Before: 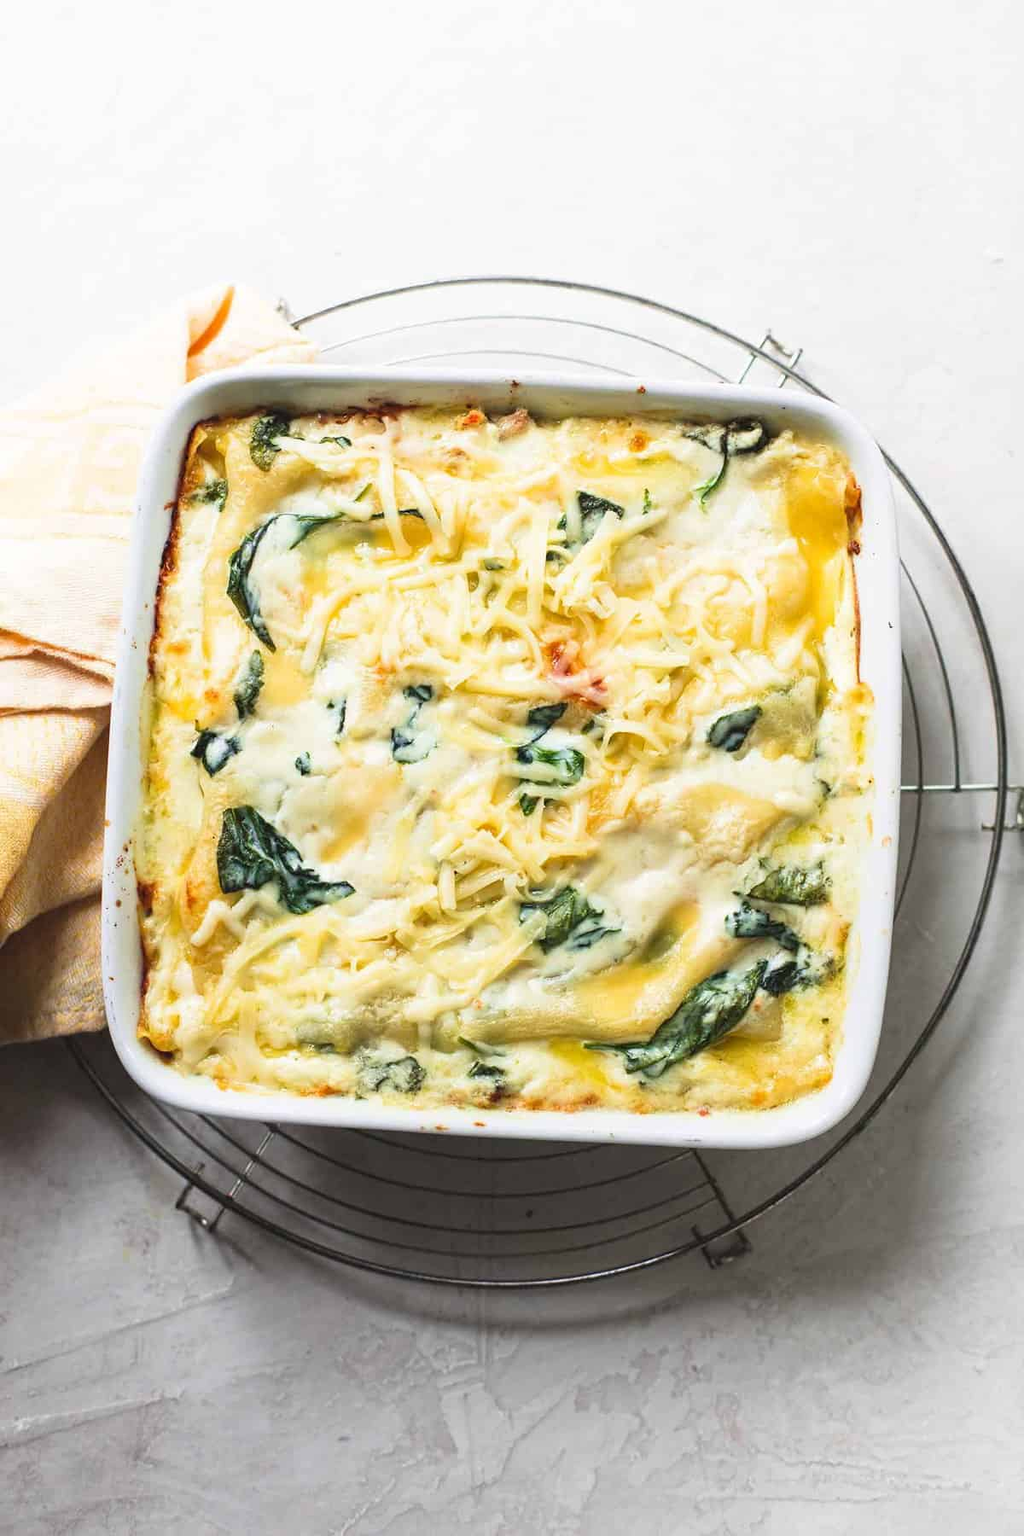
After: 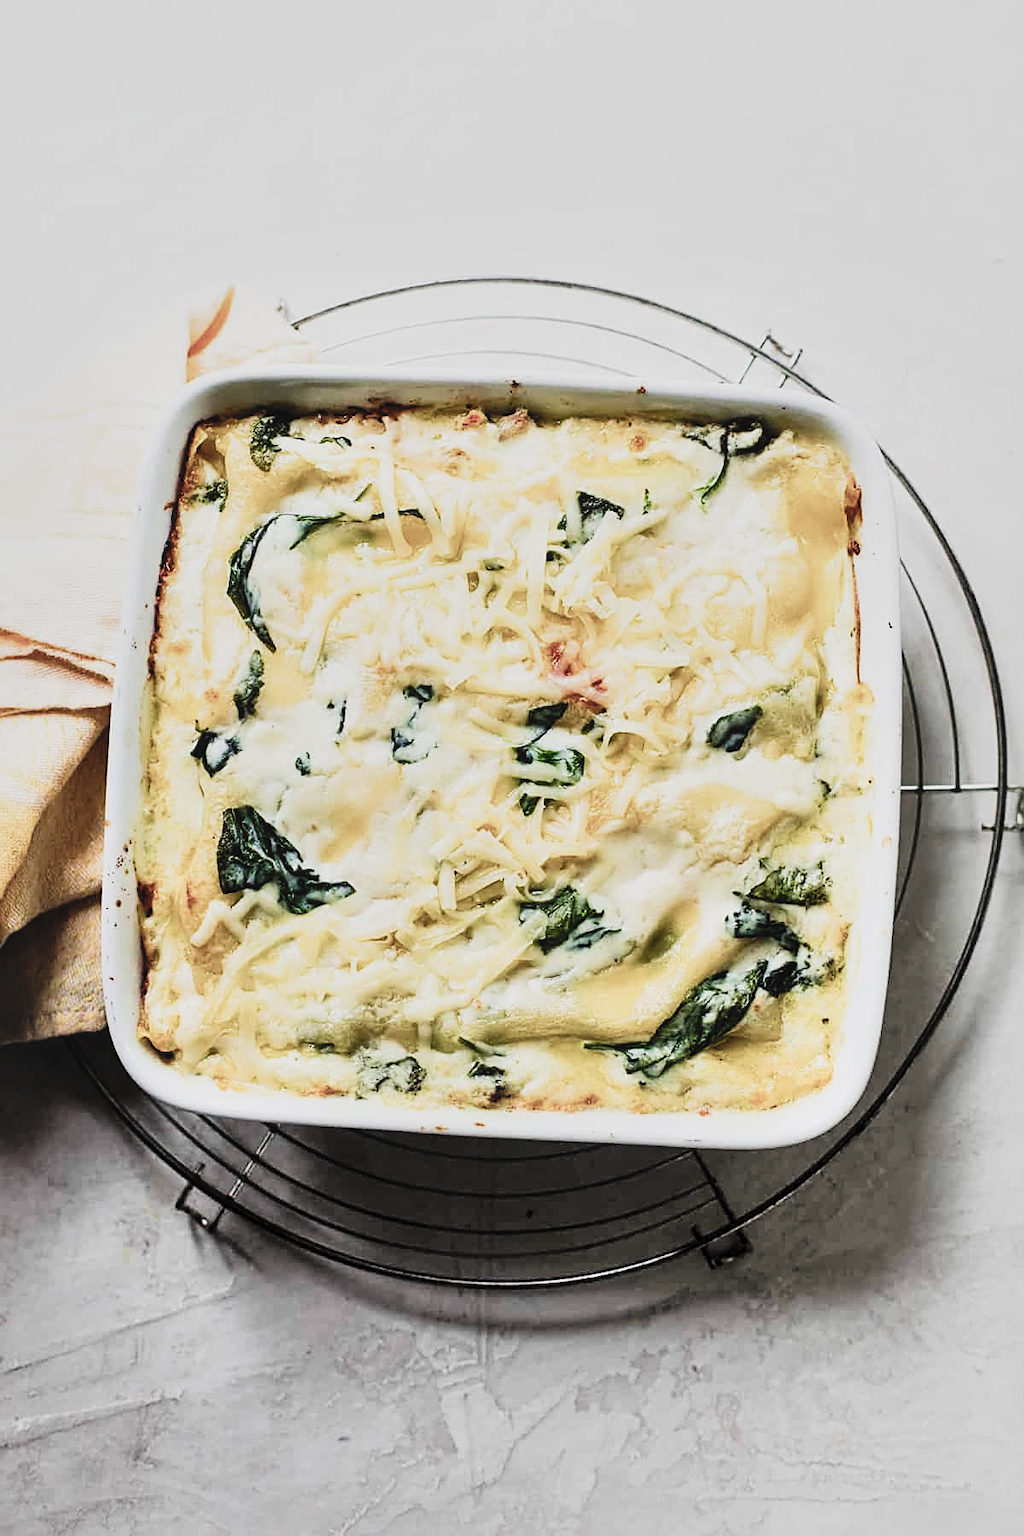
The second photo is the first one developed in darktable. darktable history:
filmic rgb: black relative exposure -5.08 EV, white relative exposure 3.98 EV, hardness 2.9, contrast 1.099, highlights saturation mix -18.92%, preserve chrominance RGB euclidean norm, color science v5 (2021), contrast in shadows safe, contrast in highlights safe
local contrast: mode bilateral grid, contrast 71, coarseness 75, detail 181%, midtone range 0.2
sharpen: on, module defaults
tone curve: curves: ch0 [(0, 0.087) (0.175, 0.178) (0.466, 0.498) (0.715, 0.764) (1, 0.961)]; ch1 [(0, 0) (0.437, 0.398) (0.476, 0.466) (0.505, 0.505) (0.534, 0.544) (0.612, 0.605) (0.641, 0.643) (1, 1)]; ch2 [(0, 0) (0.359, 0.379) (0.427, 0.453) (0.489, 0.495) (0.531, 0.534) (0.579, 0.579) (1, 1)], preserve colors none
color balance rgb: perceptual saturation grading › global saturation 31.153%, global vibrance 20%
